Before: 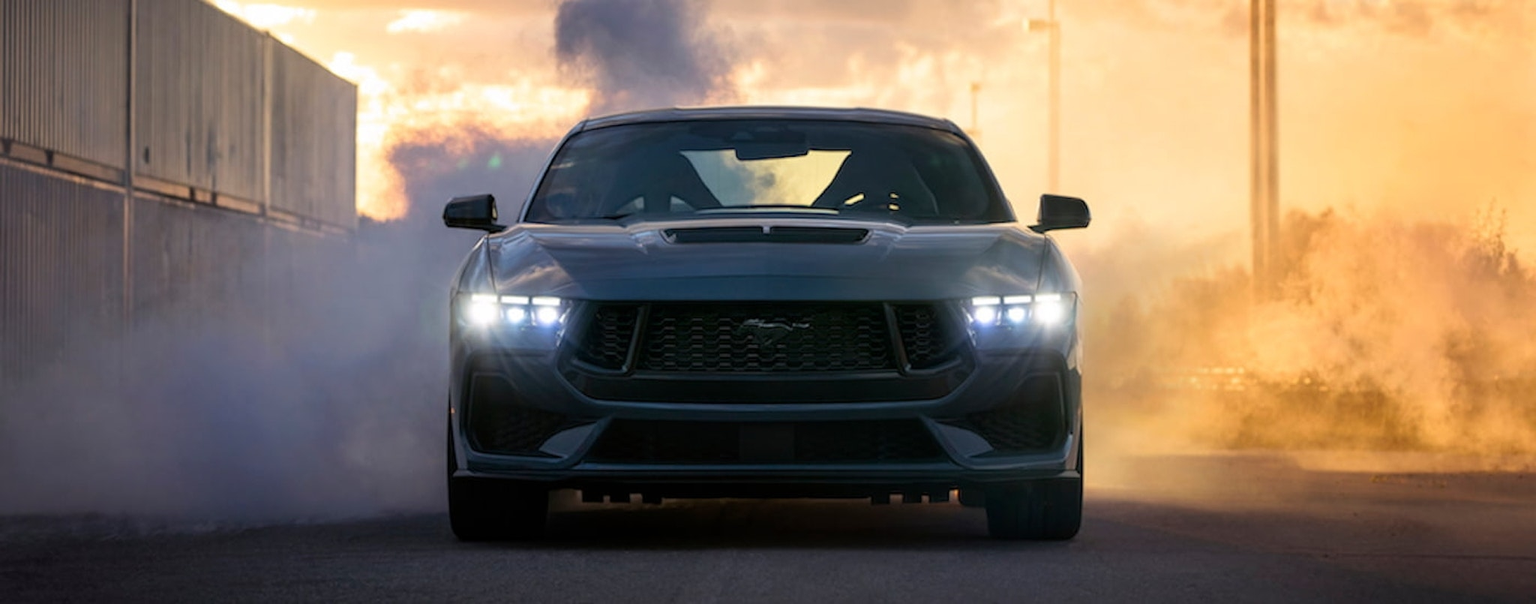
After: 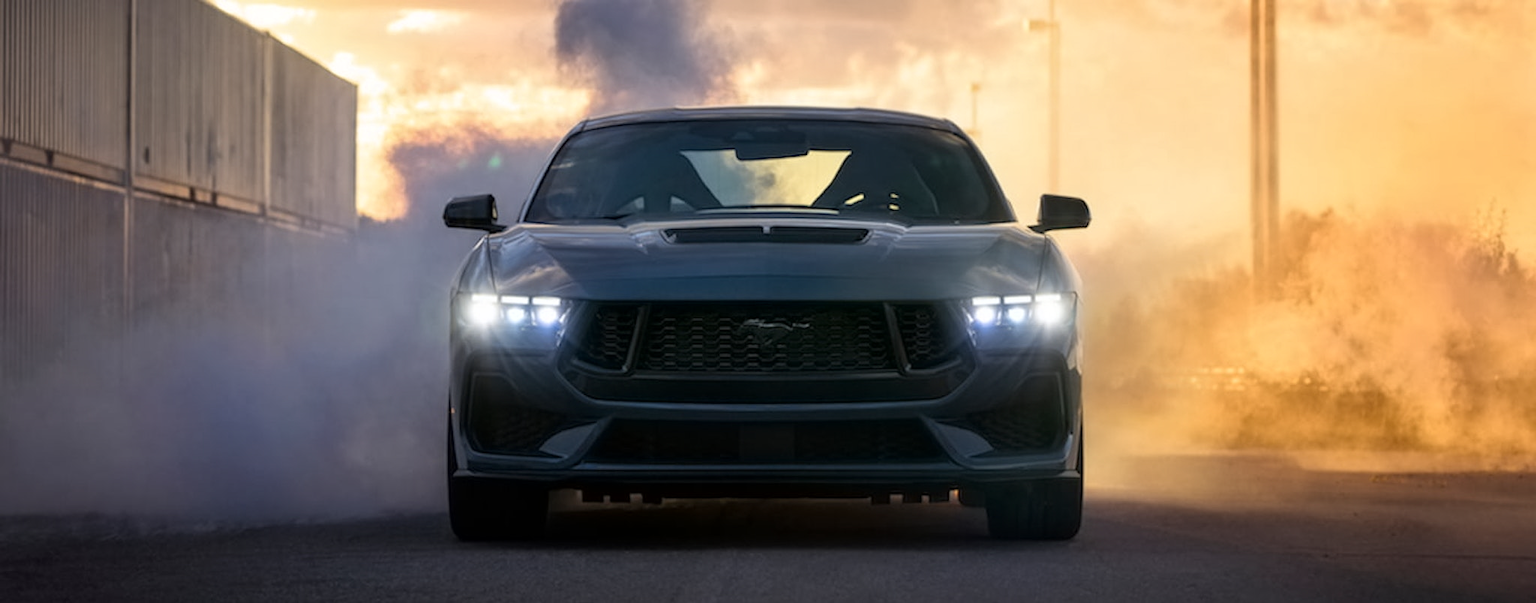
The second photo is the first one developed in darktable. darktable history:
contrast equalizer: y [[0.5 ×6], [0.5 ×6], [0.5 ×6], [0 ×6], [0, 0, 0, 0.581, 0.011, 0]]
